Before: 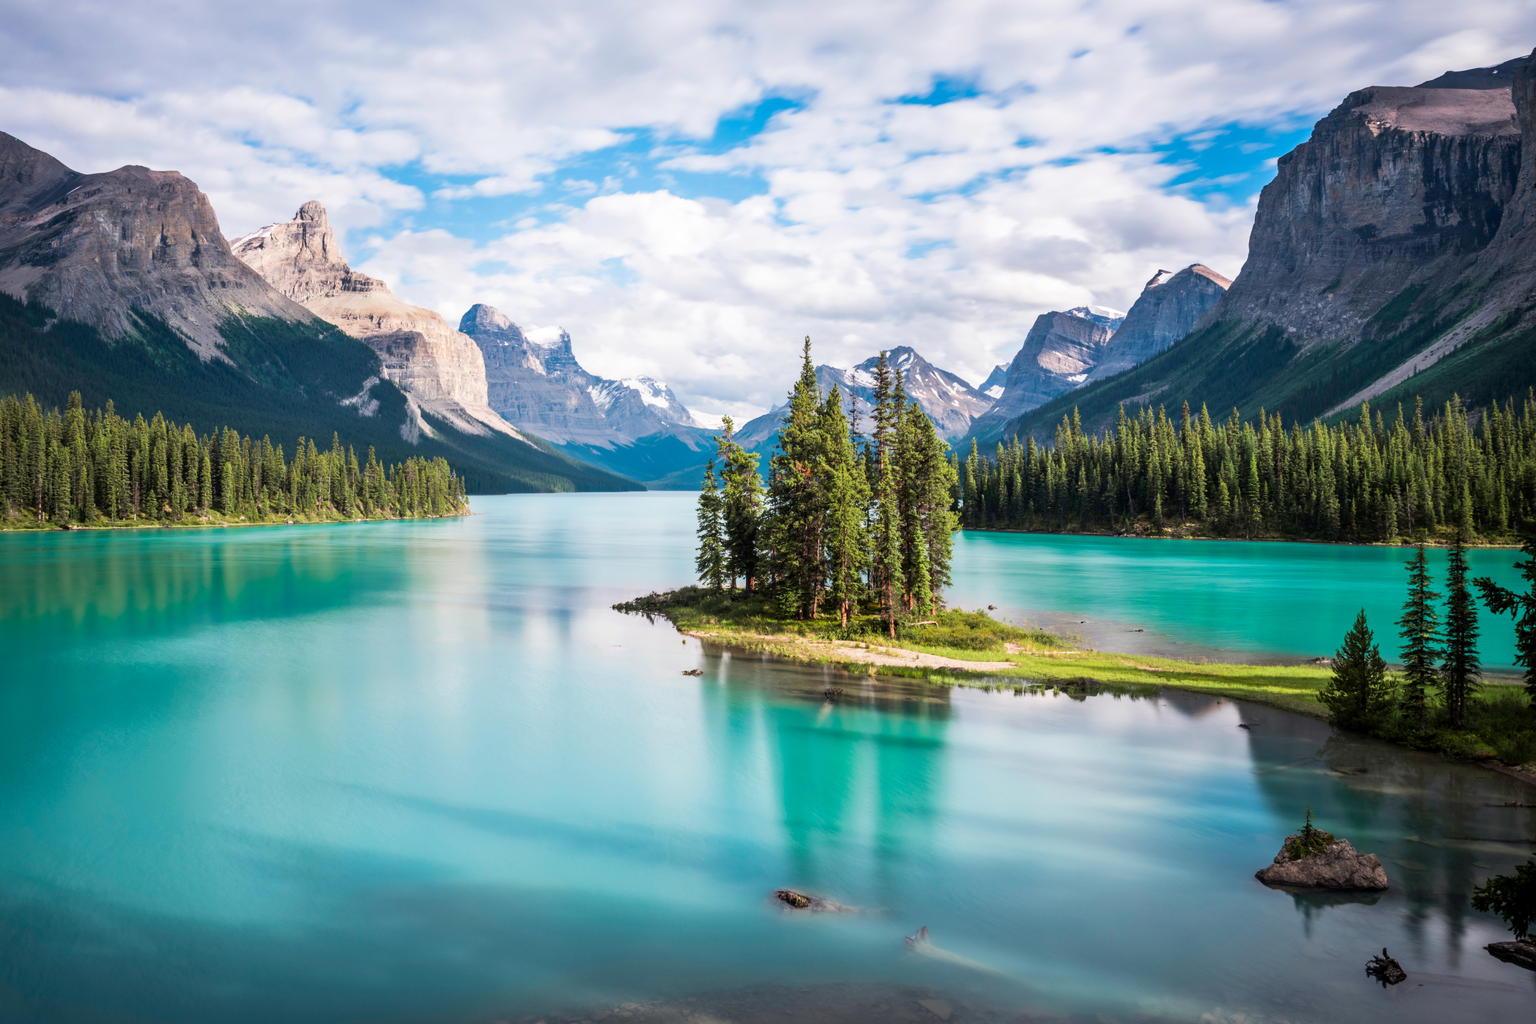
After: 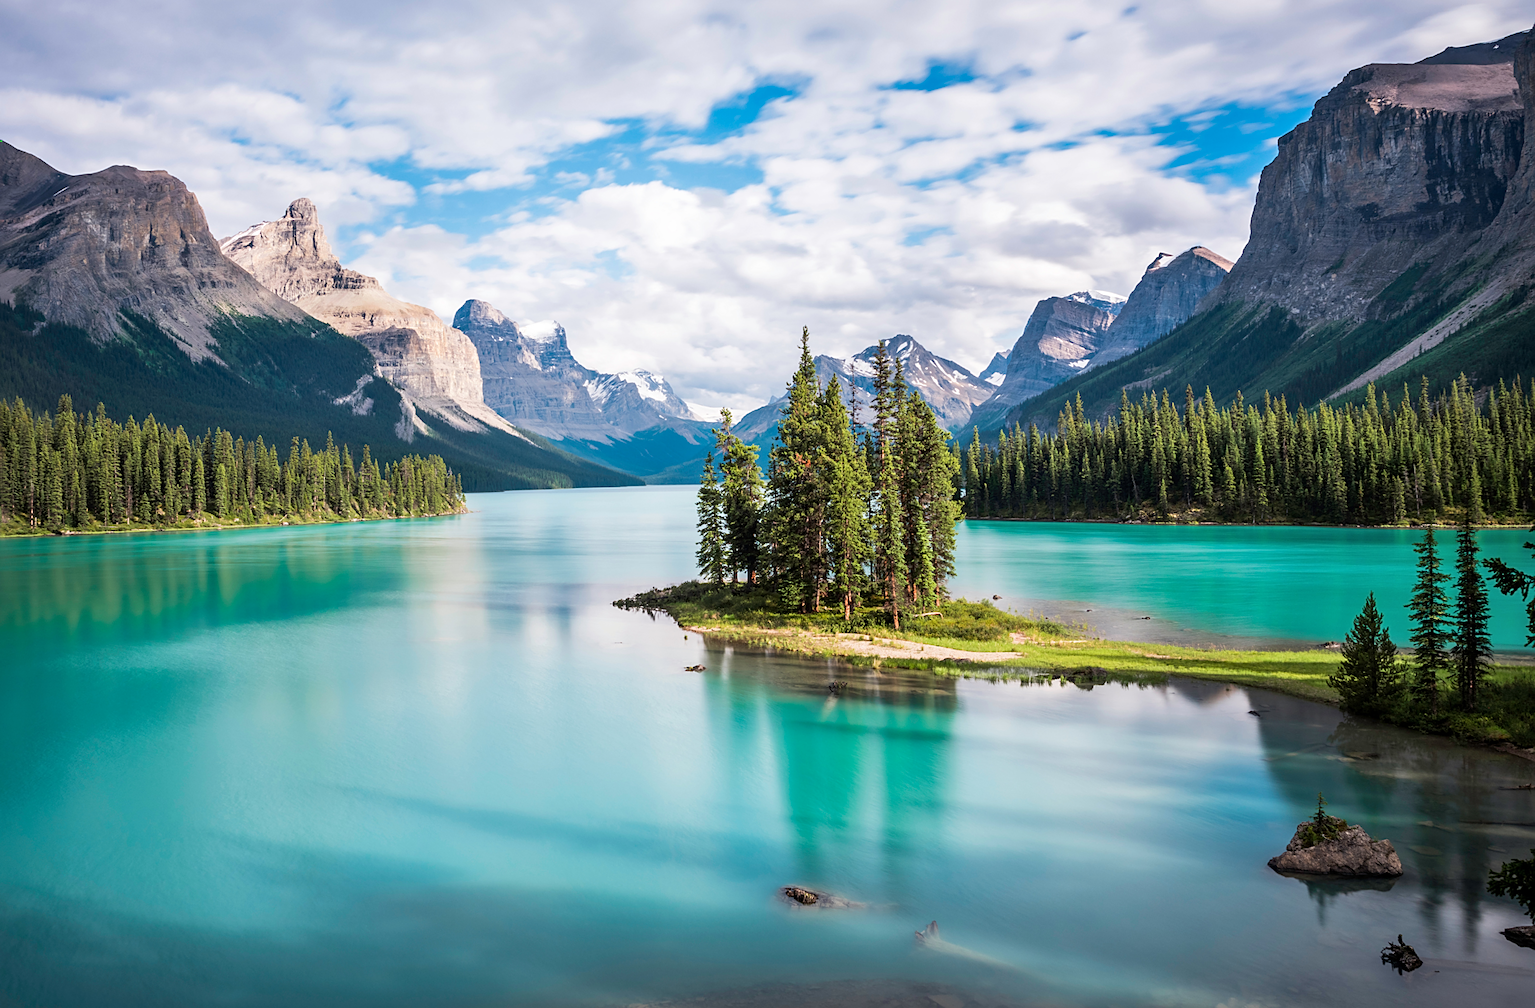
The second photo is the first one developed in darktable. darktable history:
rotate and perspective: rotation -1°, crop left 0.011, crop right 0.989, crop top 0.025, crop bottom 0.975
sharpen: on, module defaults
shadows and highlights: shadows 20.55, highlights -20.99, soften with gaussian
